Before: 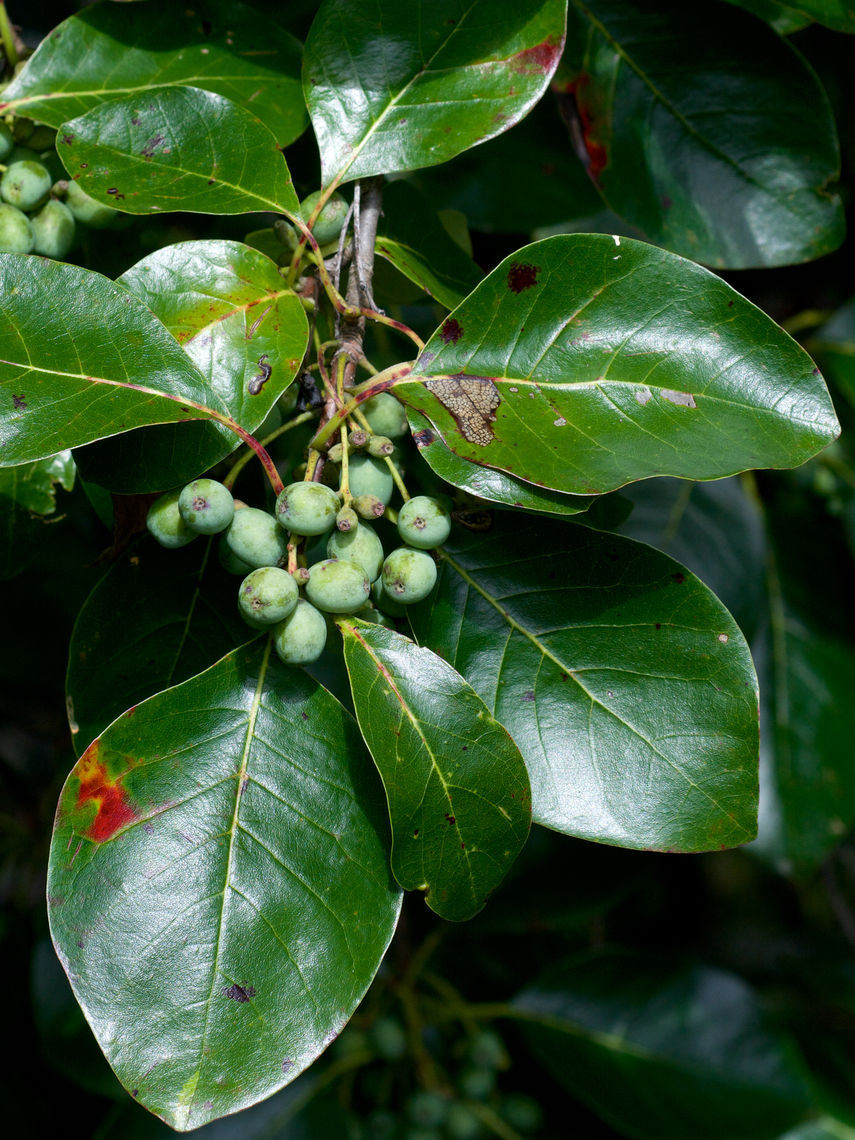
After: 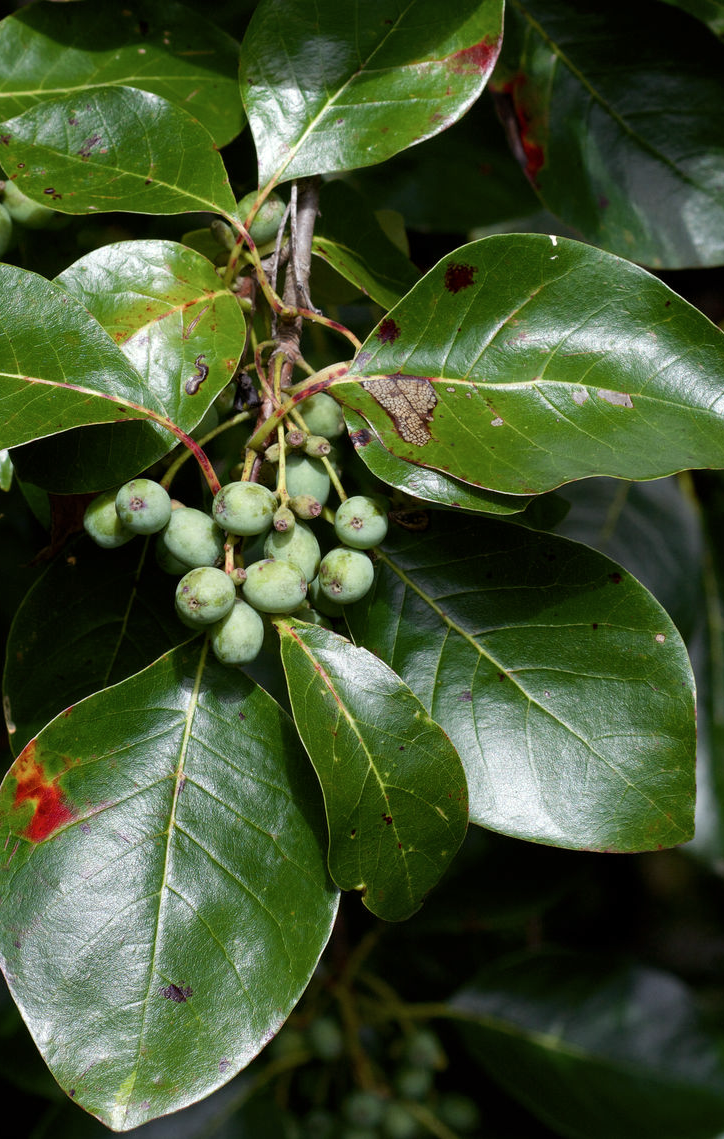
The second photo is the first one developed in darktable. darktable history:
crop: left 7.415%, right 7.801%
shadows and highlights: shadows 20.74, highlights -81.27, soften with gaussian
color balance rgb: power › chroma 1.028%, power › hue 26.65°, perceptual saturation grading › global saturation -1.977%, perceptual saturation grading › highlights -7.133%, perceptual saturation grading › mid-tones 7.76%, perceptual saturation grading › shadows 4.038%, global vibrance -23.523%
